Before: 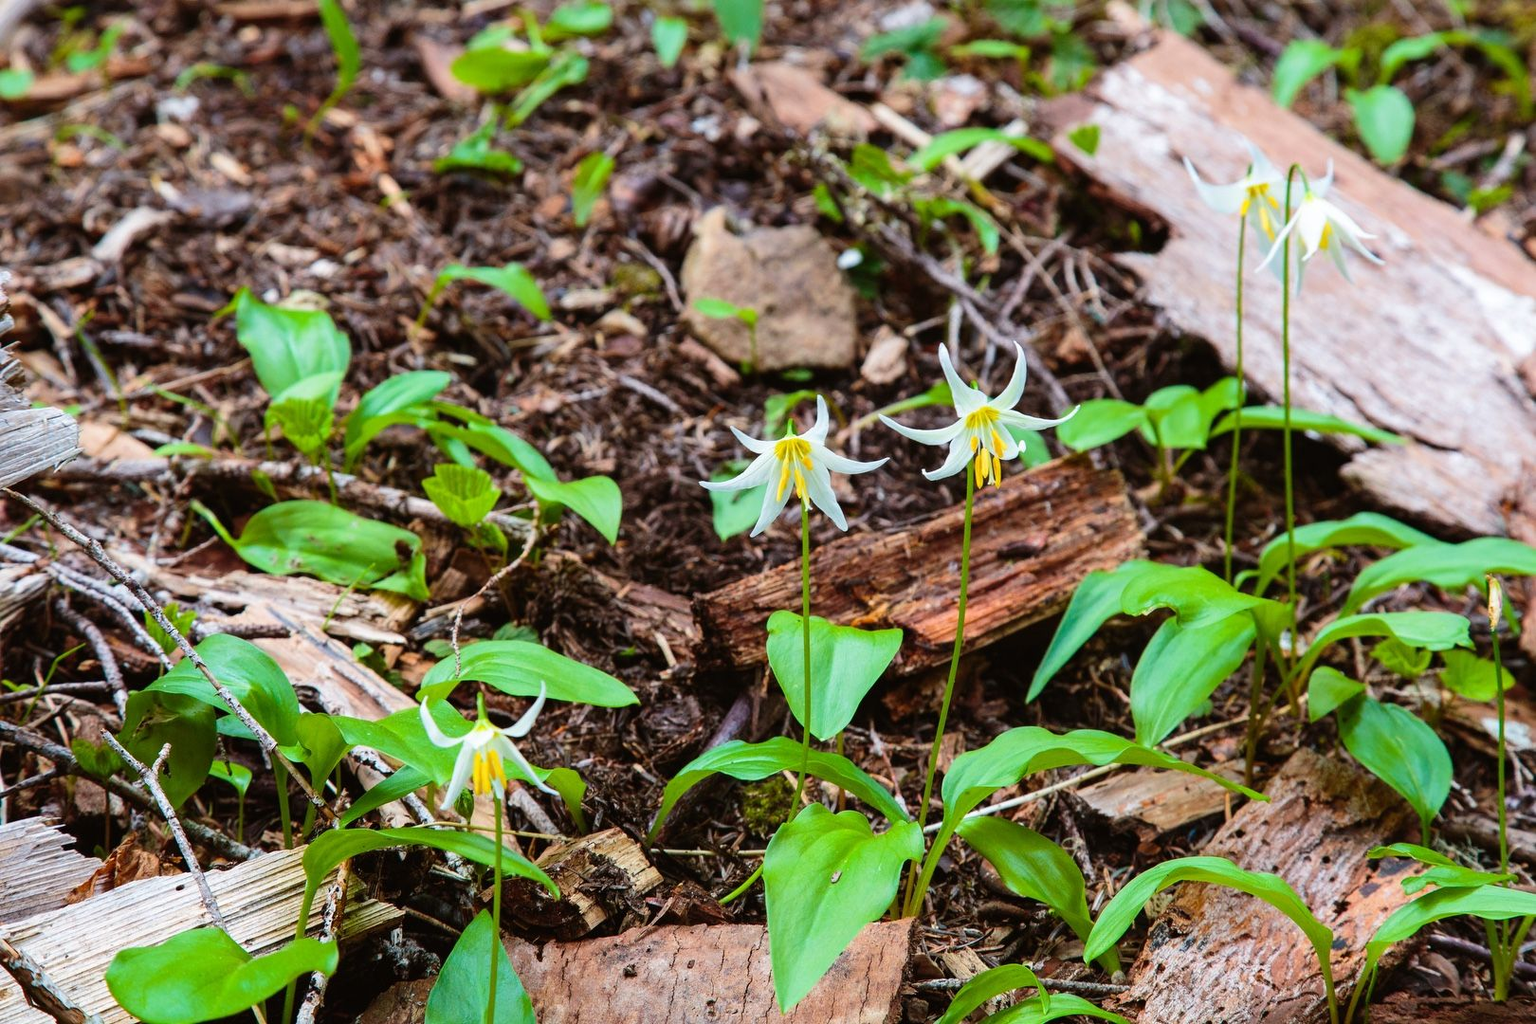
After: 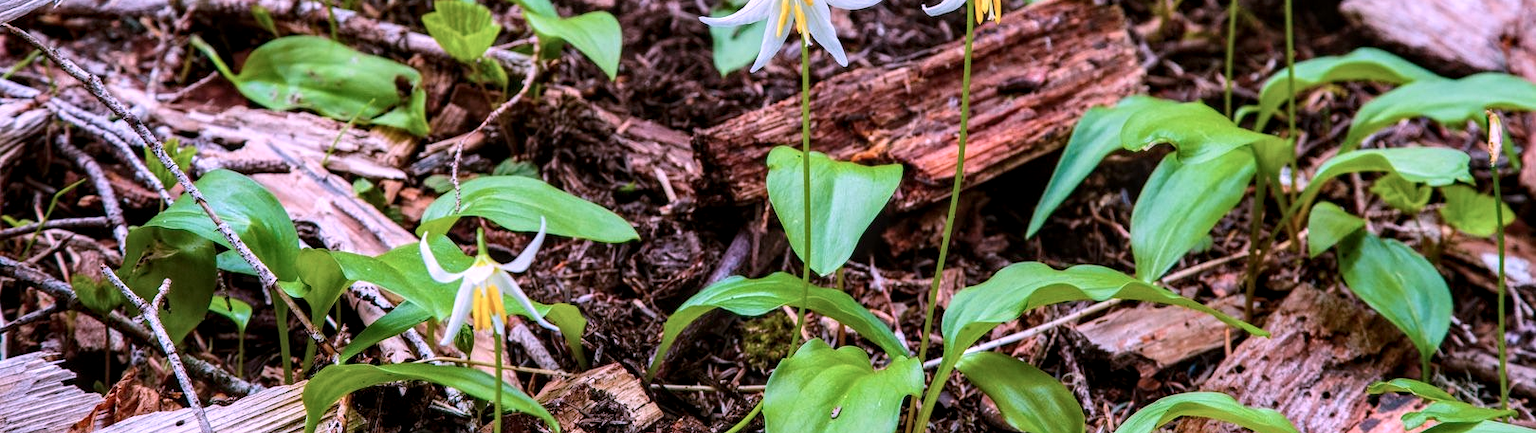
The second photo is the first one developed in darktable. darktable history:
color correction: highlights a* 15.77, highlights b* -20.55
local contrast: highlights 38%, shadows 61%, detail 136%, midtone range 0.514
crop: top 45.408%, bottom 12.244%
